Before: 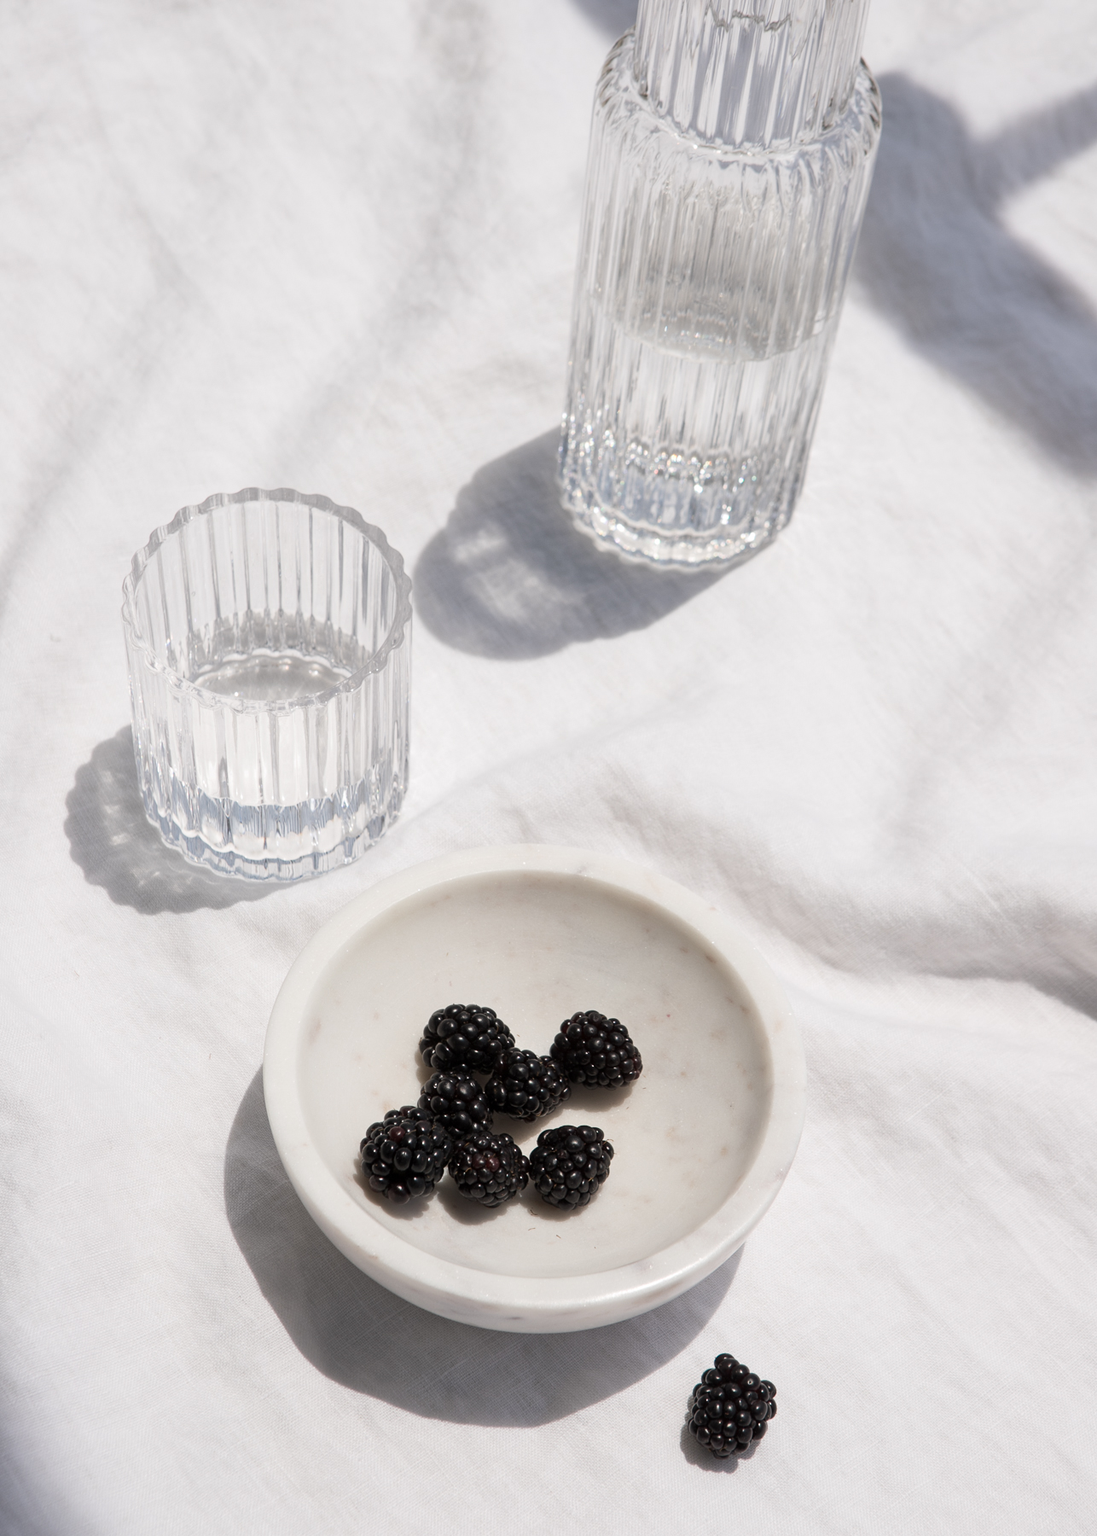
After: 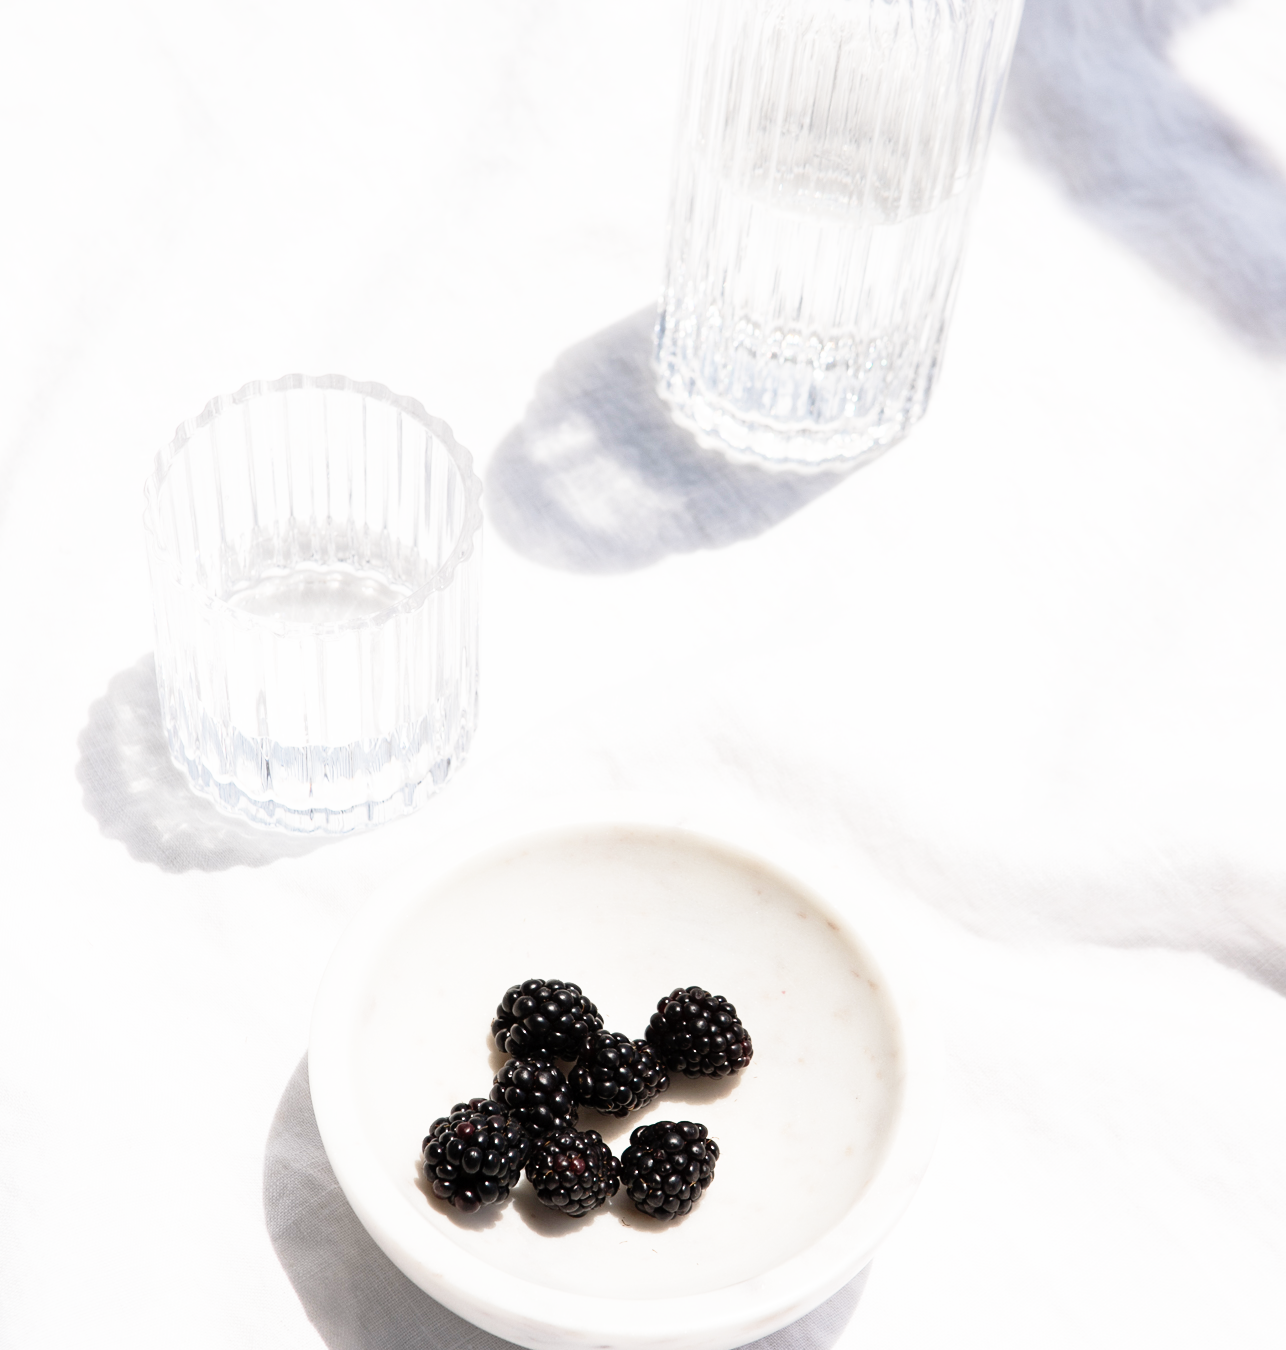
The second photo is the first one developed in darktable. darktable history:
crop: top 11.038%, bottom 13.962%
base curve: curves: ch0 [(0, 0) (0.012, 0.01) (0.073, 0.168) (0.31, 0.711) (0.645, 0.957) (1, 1)], preserve colors none
